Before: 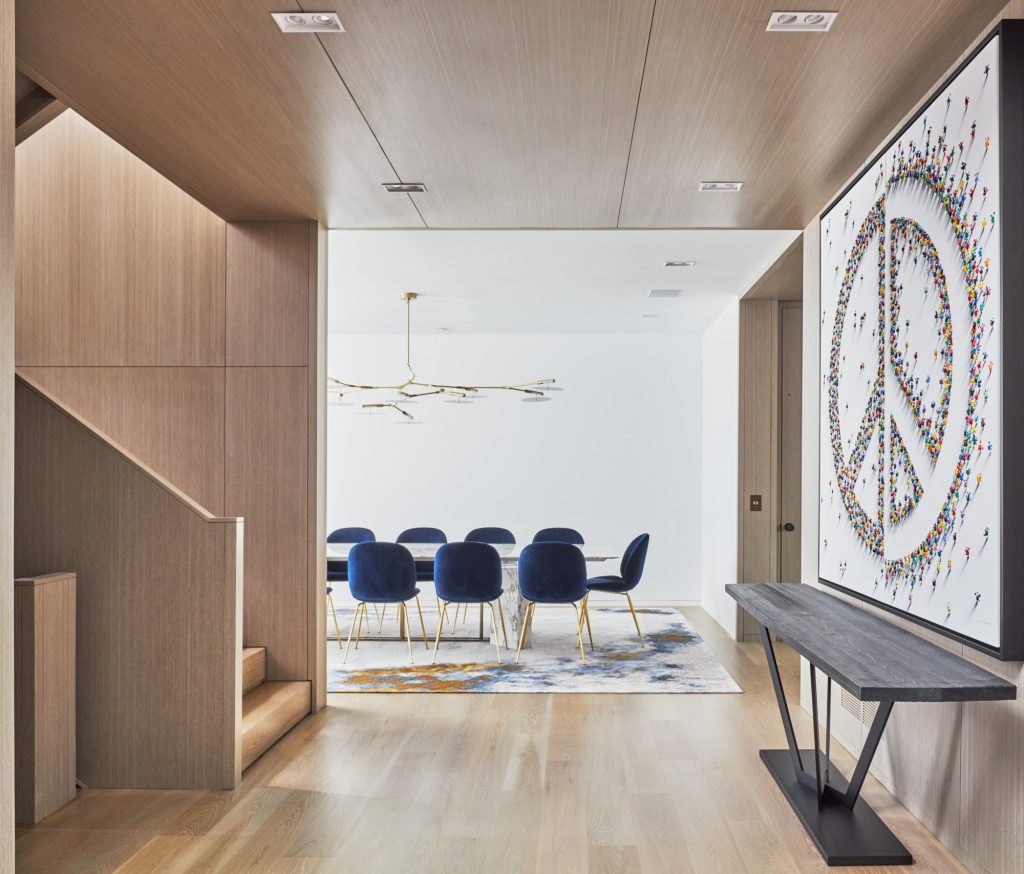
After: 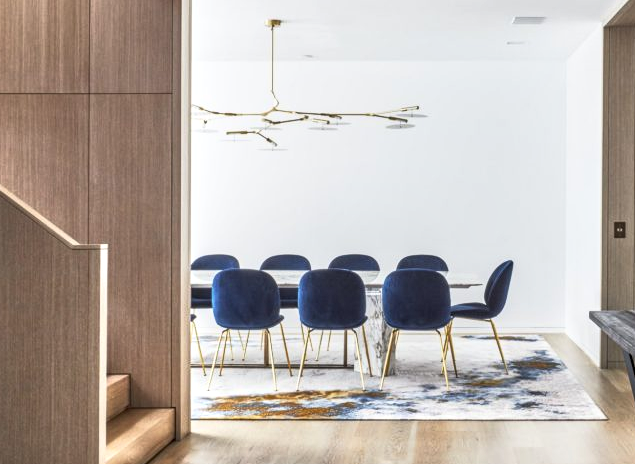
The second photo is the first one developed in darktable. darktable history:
local contrast: highlights 61%, detail 143%, midtone range 0.428
base curve: curves: ch0 [(0, 0) (0.257, 0.25) (0.482, 0.586) (0.757, 0.871) (1, 1)]
crop: left 13.312%, top 31.28%, right 24.627%, bottom 15.582%
